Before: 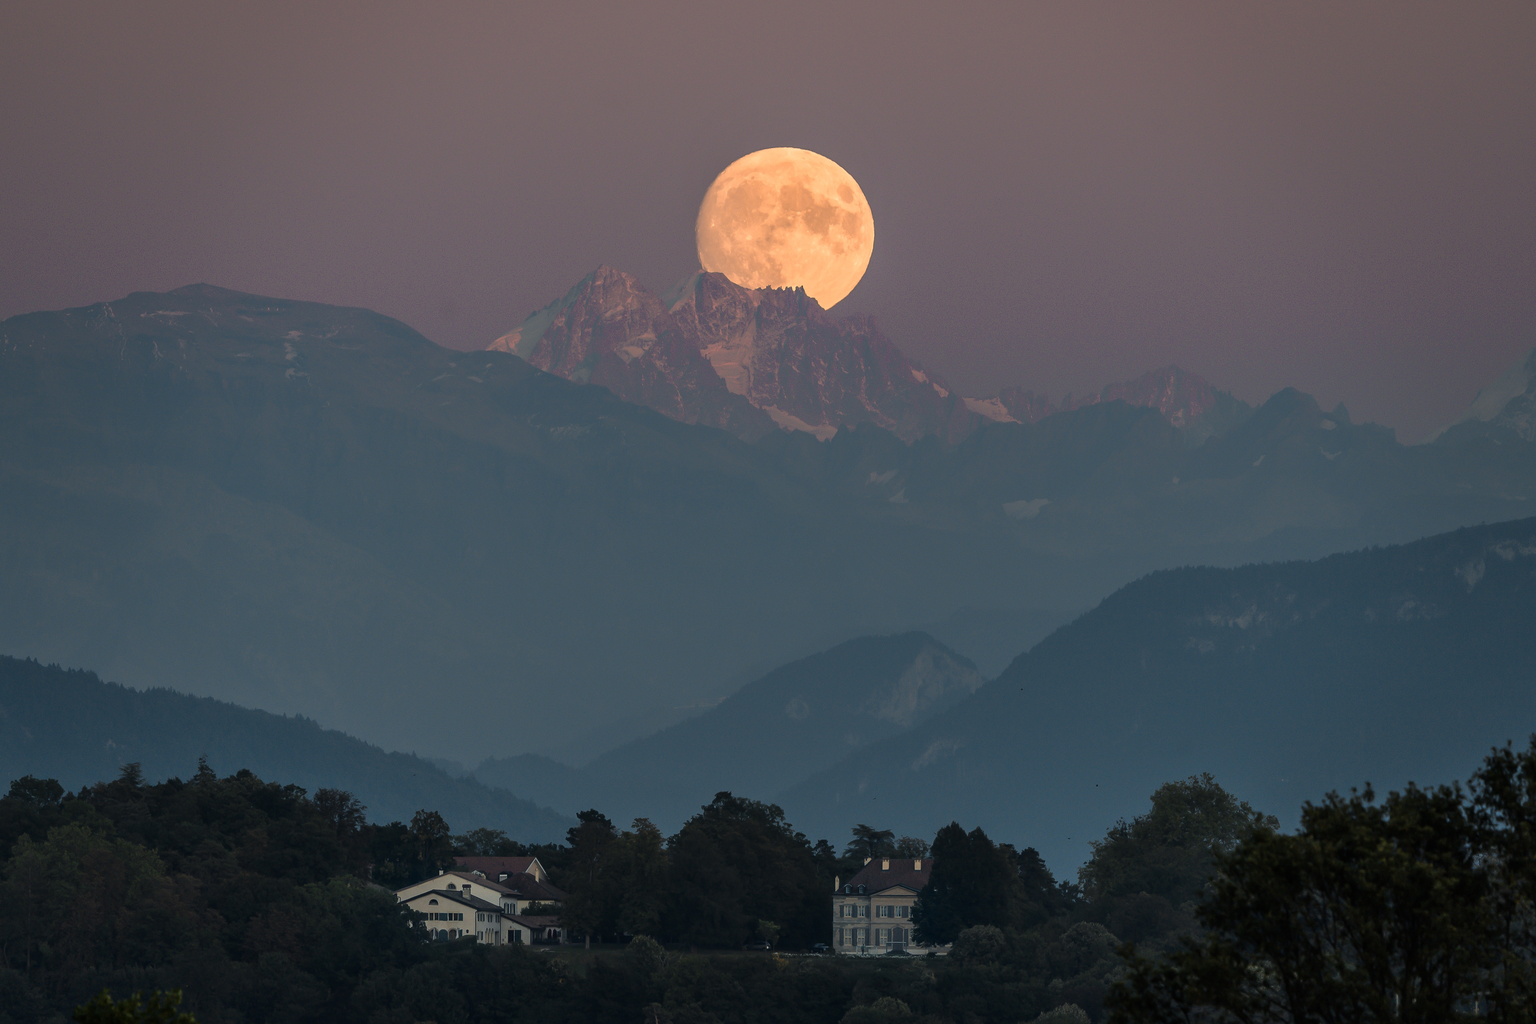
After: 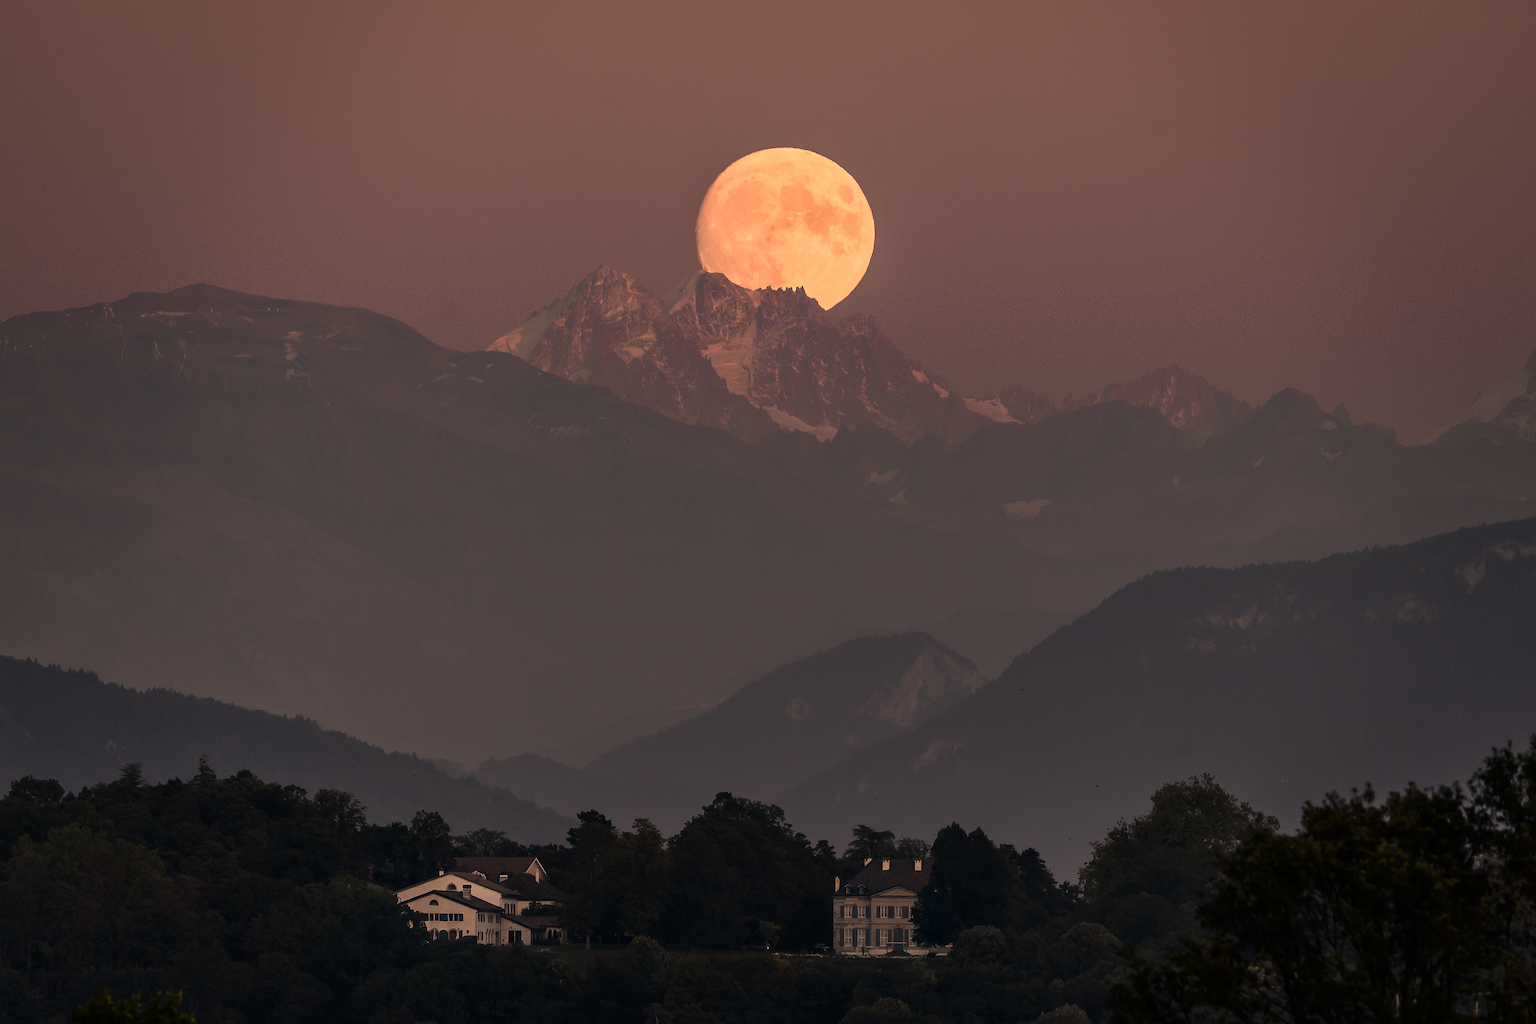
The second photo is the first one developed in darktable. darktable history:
exposure: exposure -0.067 EV, compensate exposure bias true, compensate highlight preservation false
contrast brightness saturation: contrast 0.216
color correction: highlights a* 39.37, highlights b* 39.87, saturation 0.689
